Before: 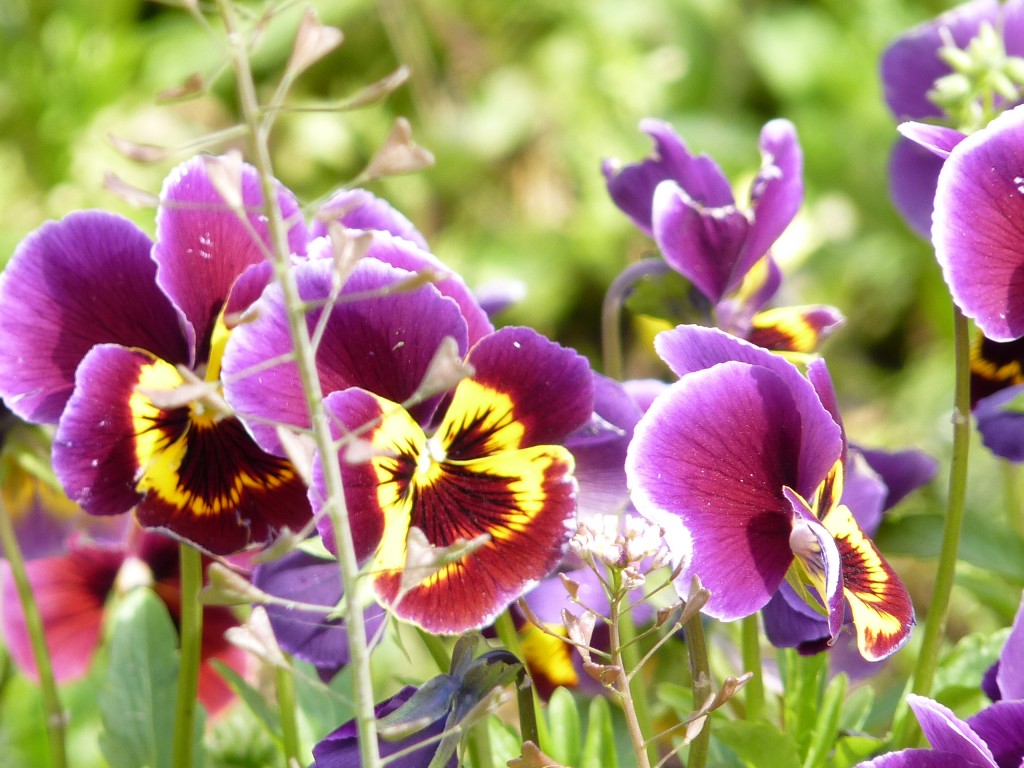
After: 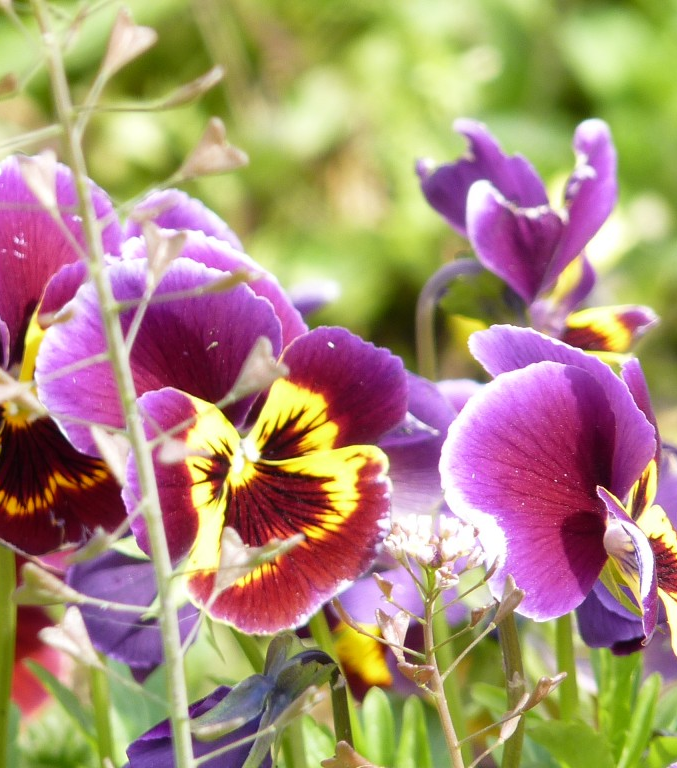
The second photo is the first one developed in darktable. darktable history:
crop and rotate: left 18.222%, right 15.65%
